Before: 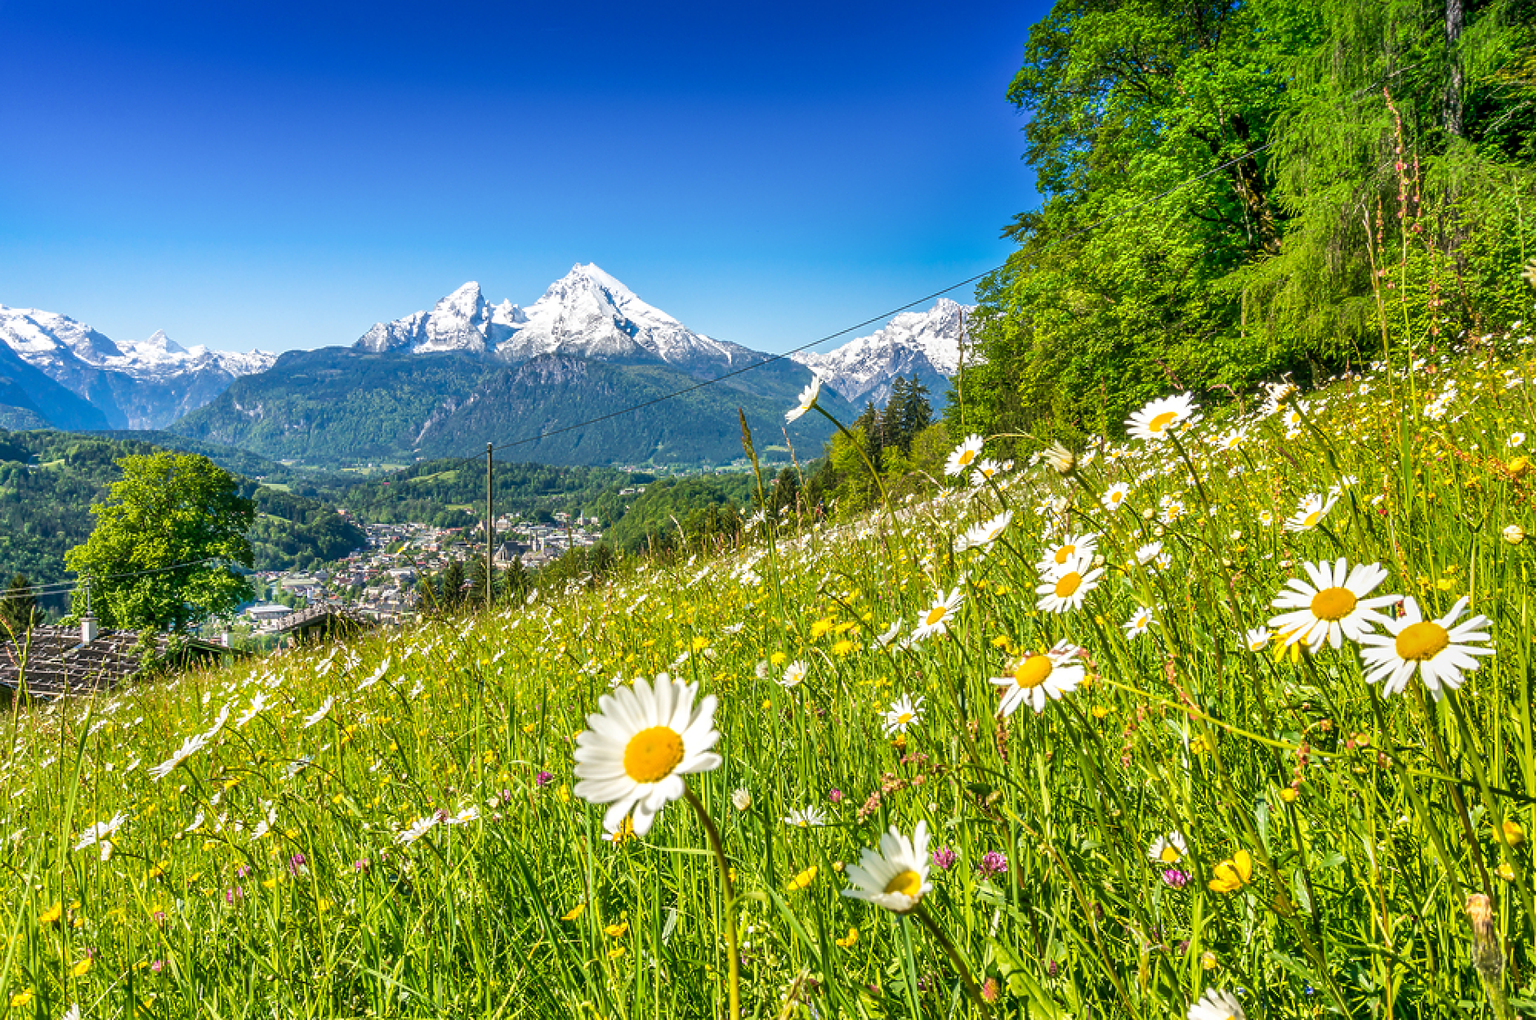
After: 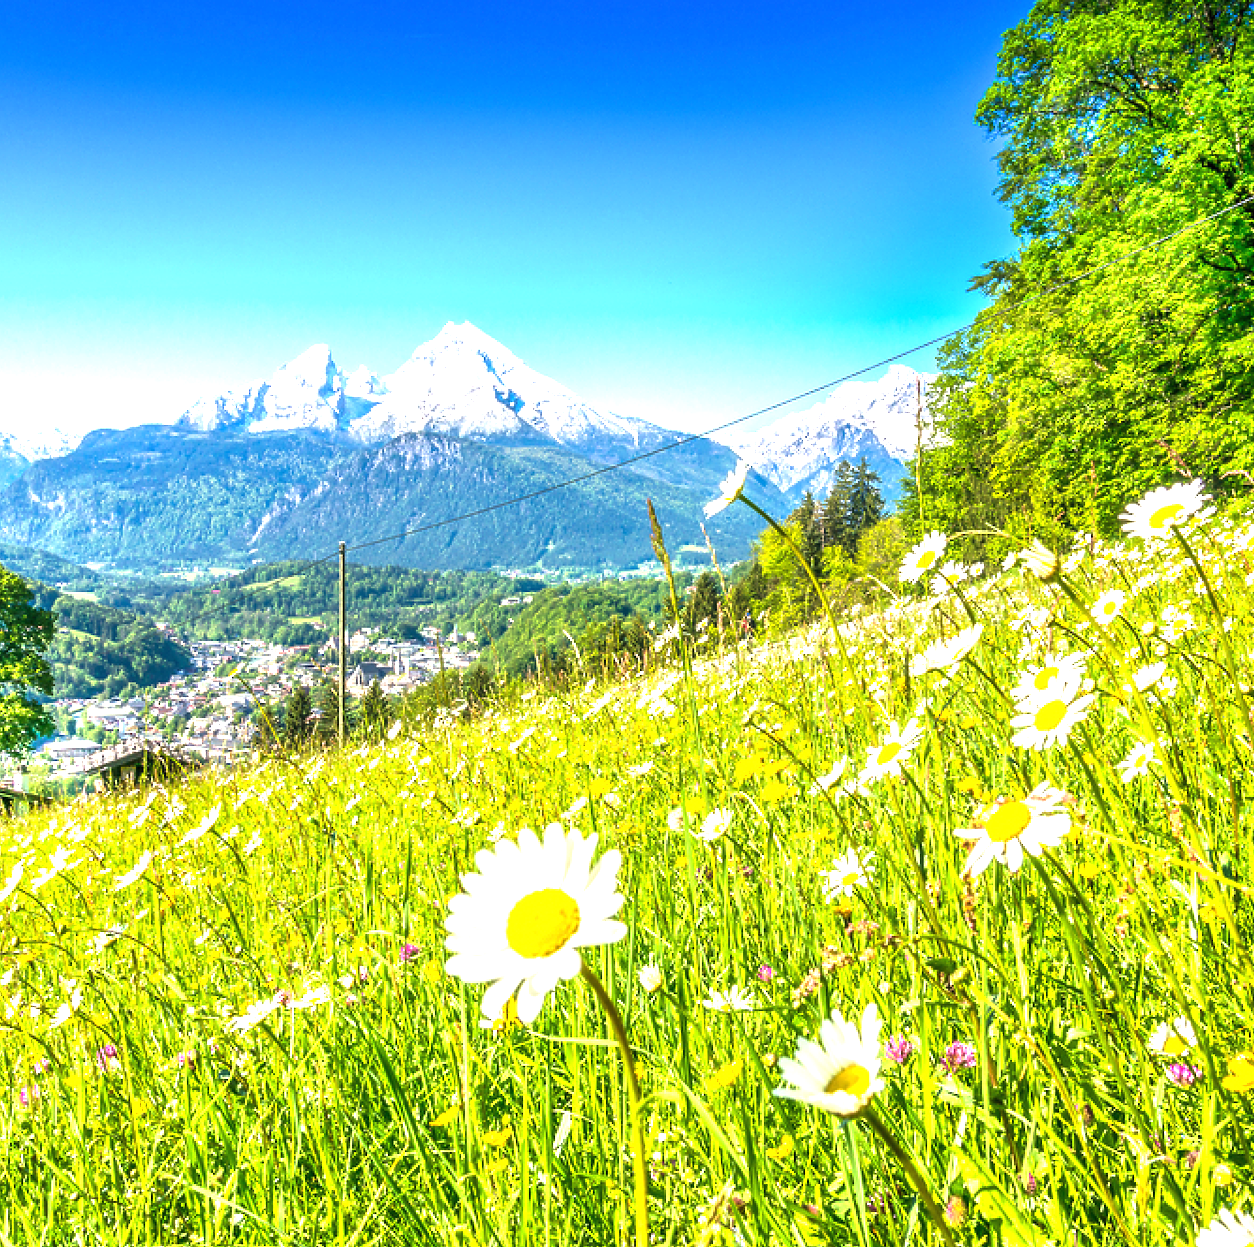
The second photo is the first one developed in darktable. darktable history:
crop and rotate: left 13.73%, right 19.555%
exposure: black level correction 0, exposure 1.378 EV, compensate exposure bias true, compensate highlight preservation false
